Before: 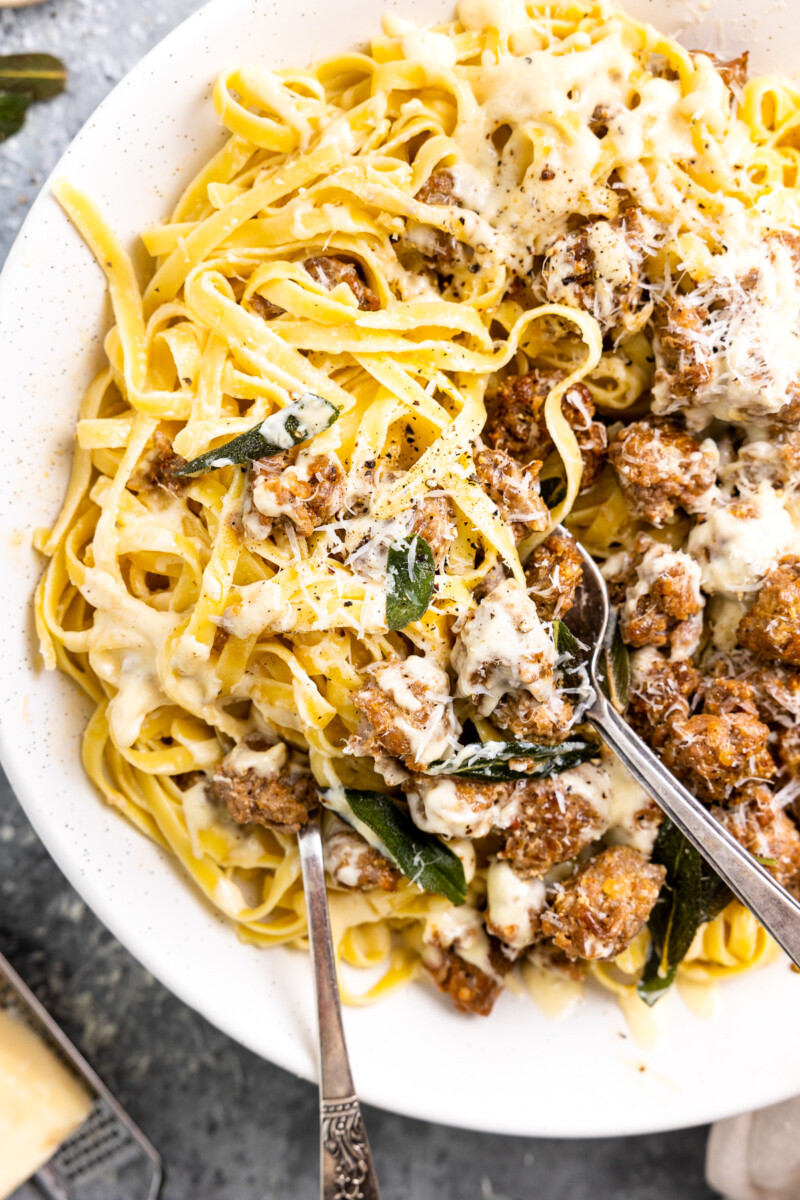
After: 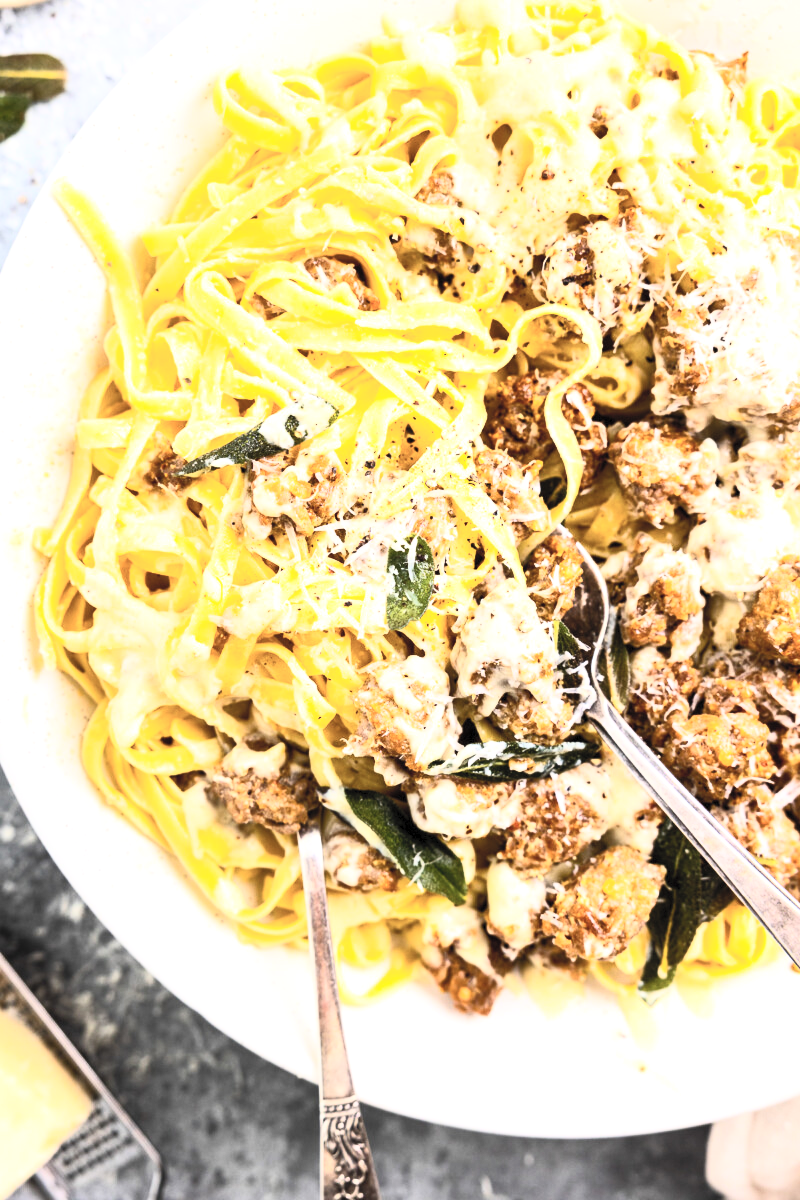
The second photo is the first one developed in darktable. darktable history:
tone equalizer: -8 EV -0.417 EV, -7 EV -0.389 EV, -6 EV -0.333 EV, -5 EV -0.222 EV, -3 EV 0.222 EV, -2 EV 0.333 EV, -1 EV 0.389 EV, +0 EV 0.417 EV, edges refinement/feathering 500, mask exposure compensation -1.57 EV, preserve details no
contrast brightness saturation: contrast 0.39, brightness 0.53
